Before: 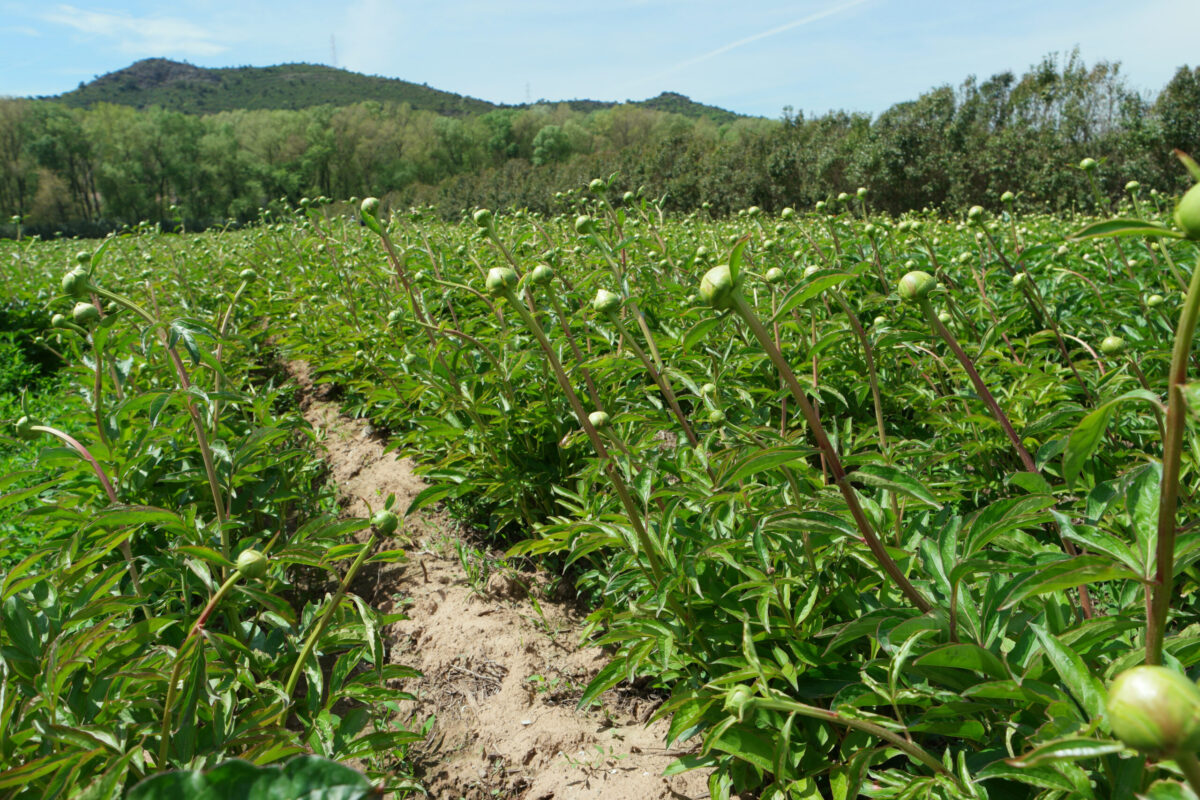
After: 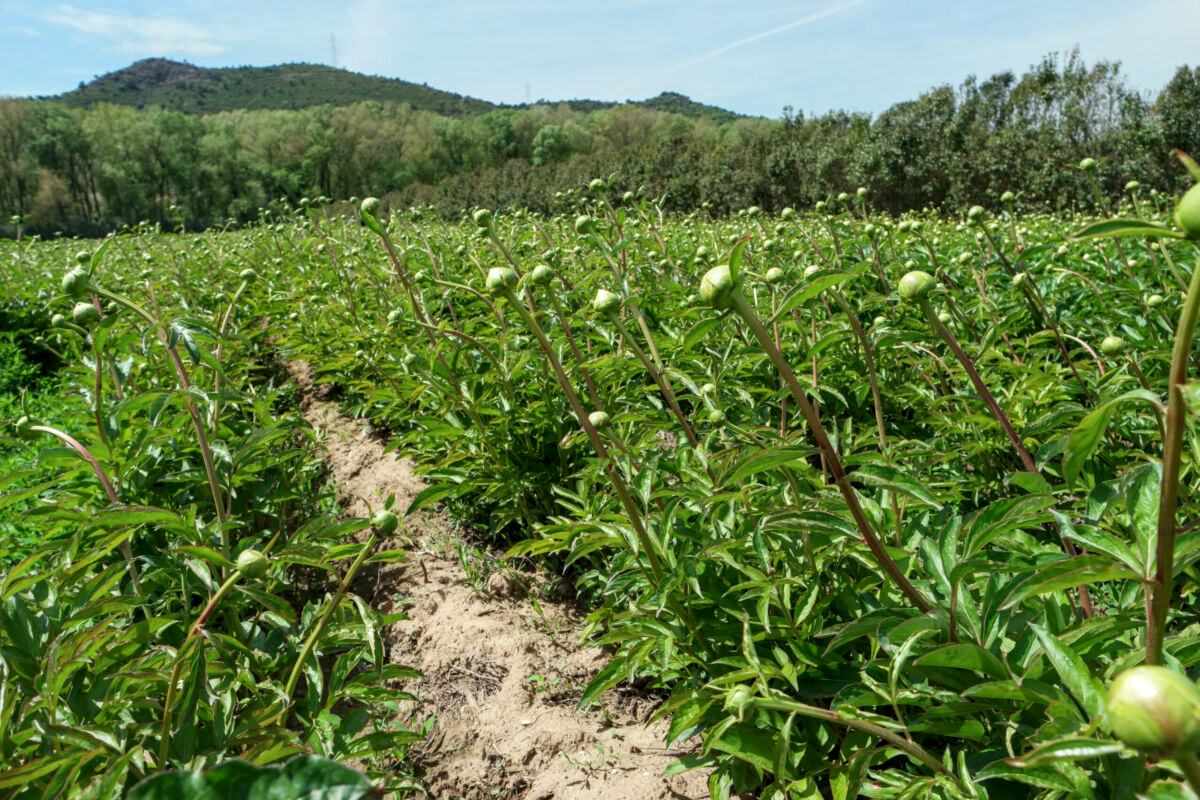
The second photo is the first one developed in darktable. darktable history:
exposure: compensate highlight preservation false
local contrast: detail 130%
